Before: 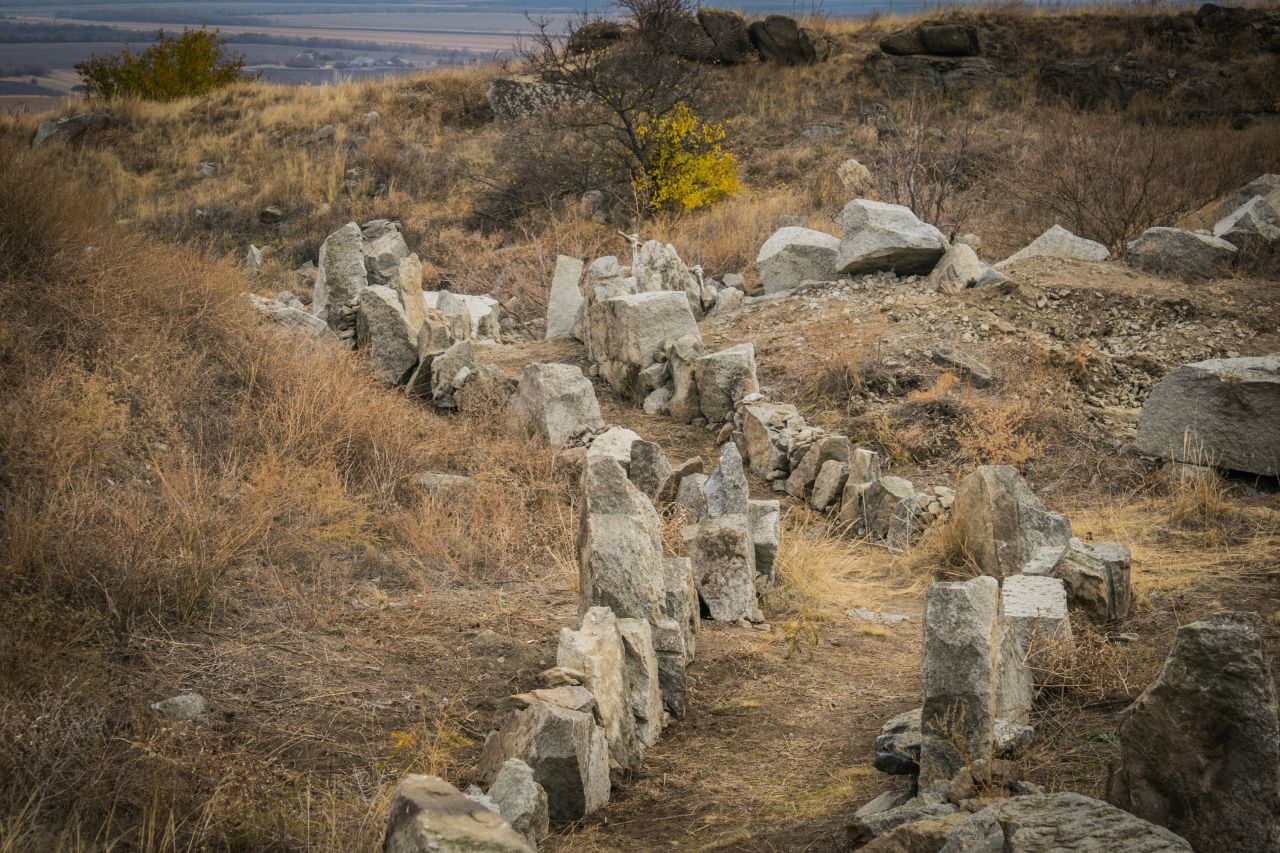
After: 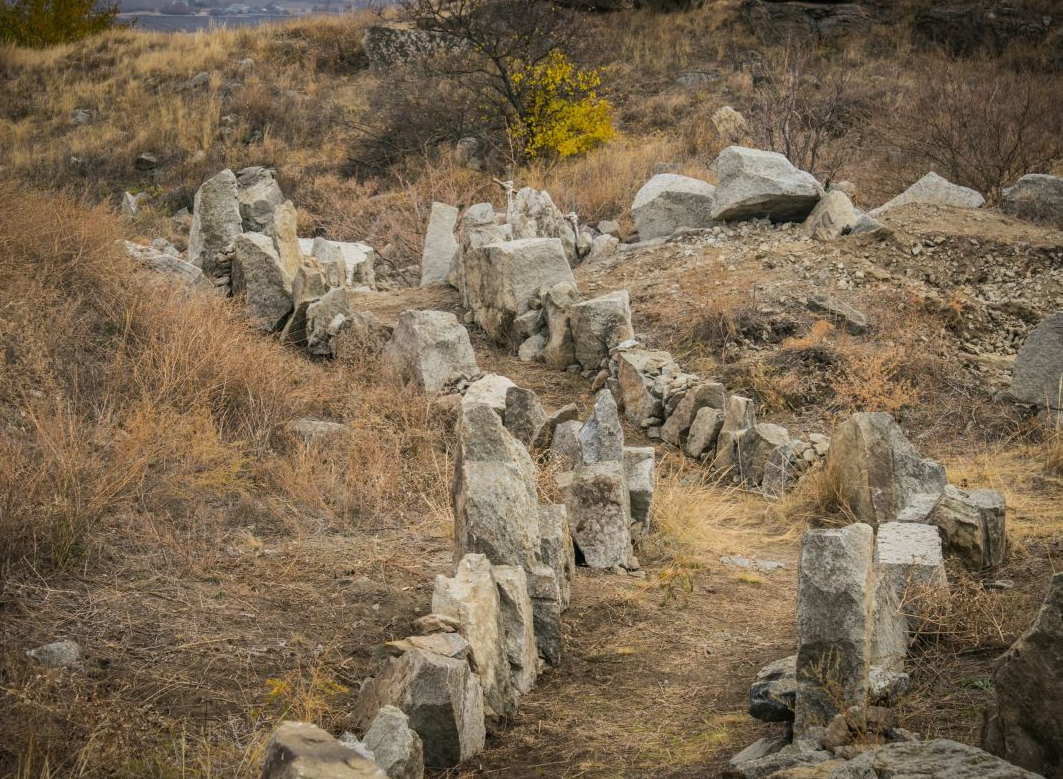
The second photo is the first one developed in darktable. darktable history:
crop: left 9.8%, top 6.225%, right 7.151%, bottom 2.377%
